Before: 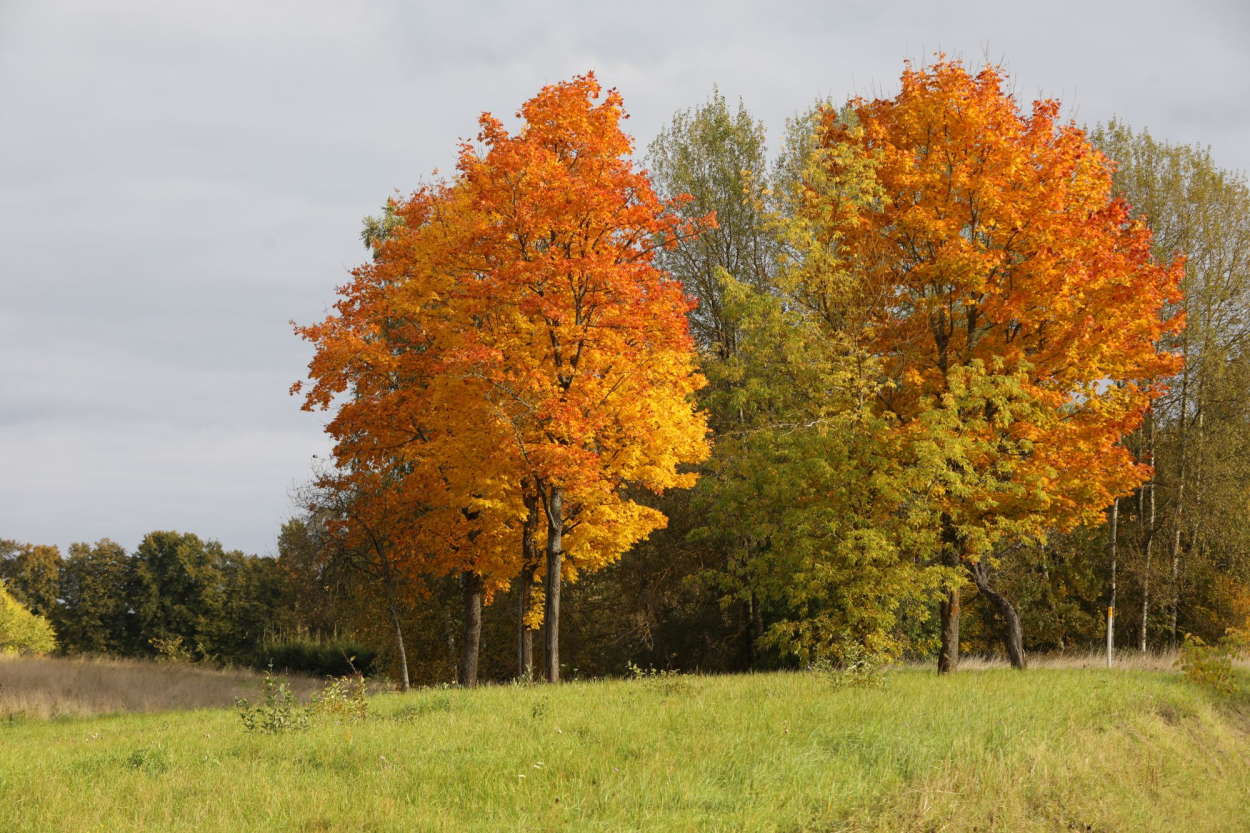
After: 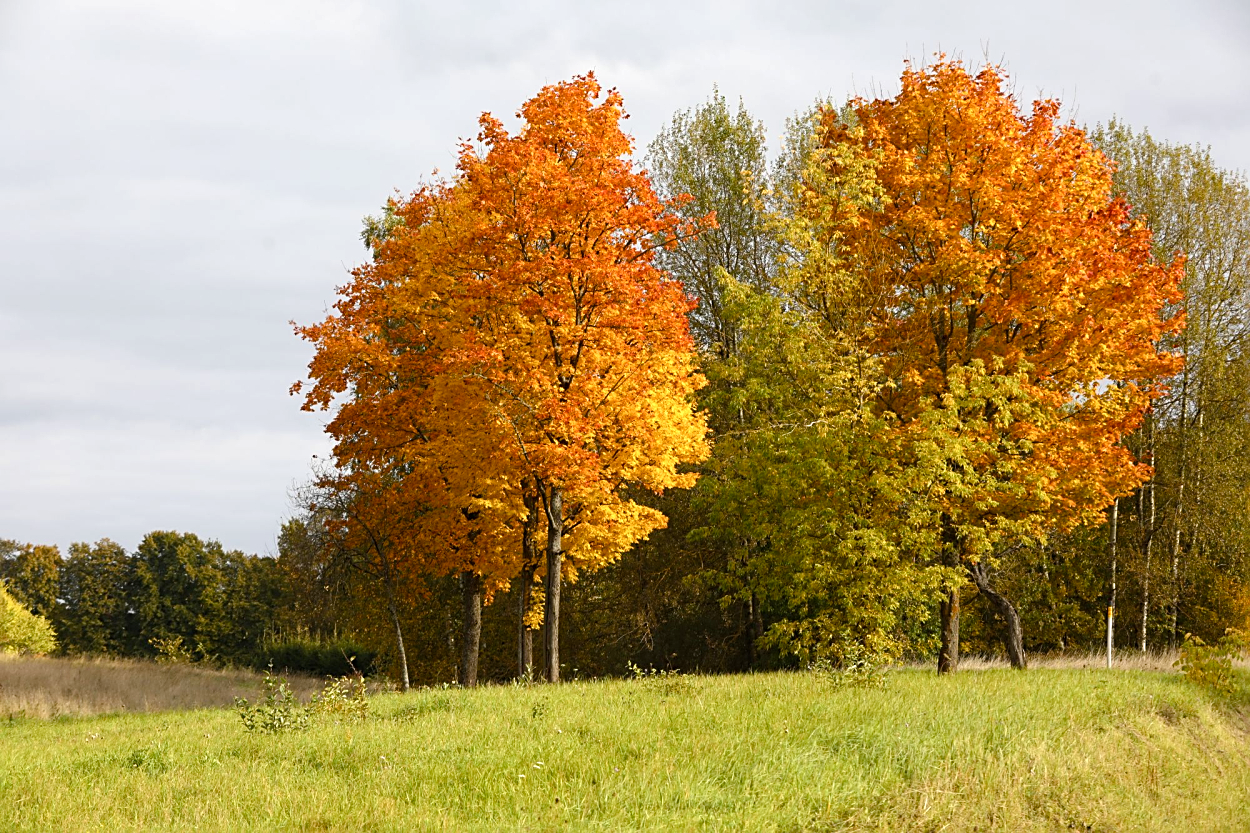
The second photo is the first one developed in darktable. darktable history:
sharpen: amount 0.534
color balance rgb: shadows lift › luminance -19.756%, power › hue 62.93°, perceptual saturation grading › global saturation 20%, perceptual saturation grading › highlights -25.319%, perceptual saturation grading › shadows 24.392%, perceptual brilliance grading › global brilliance 11.462%
contrast brightness saturation: saturation -0.064
